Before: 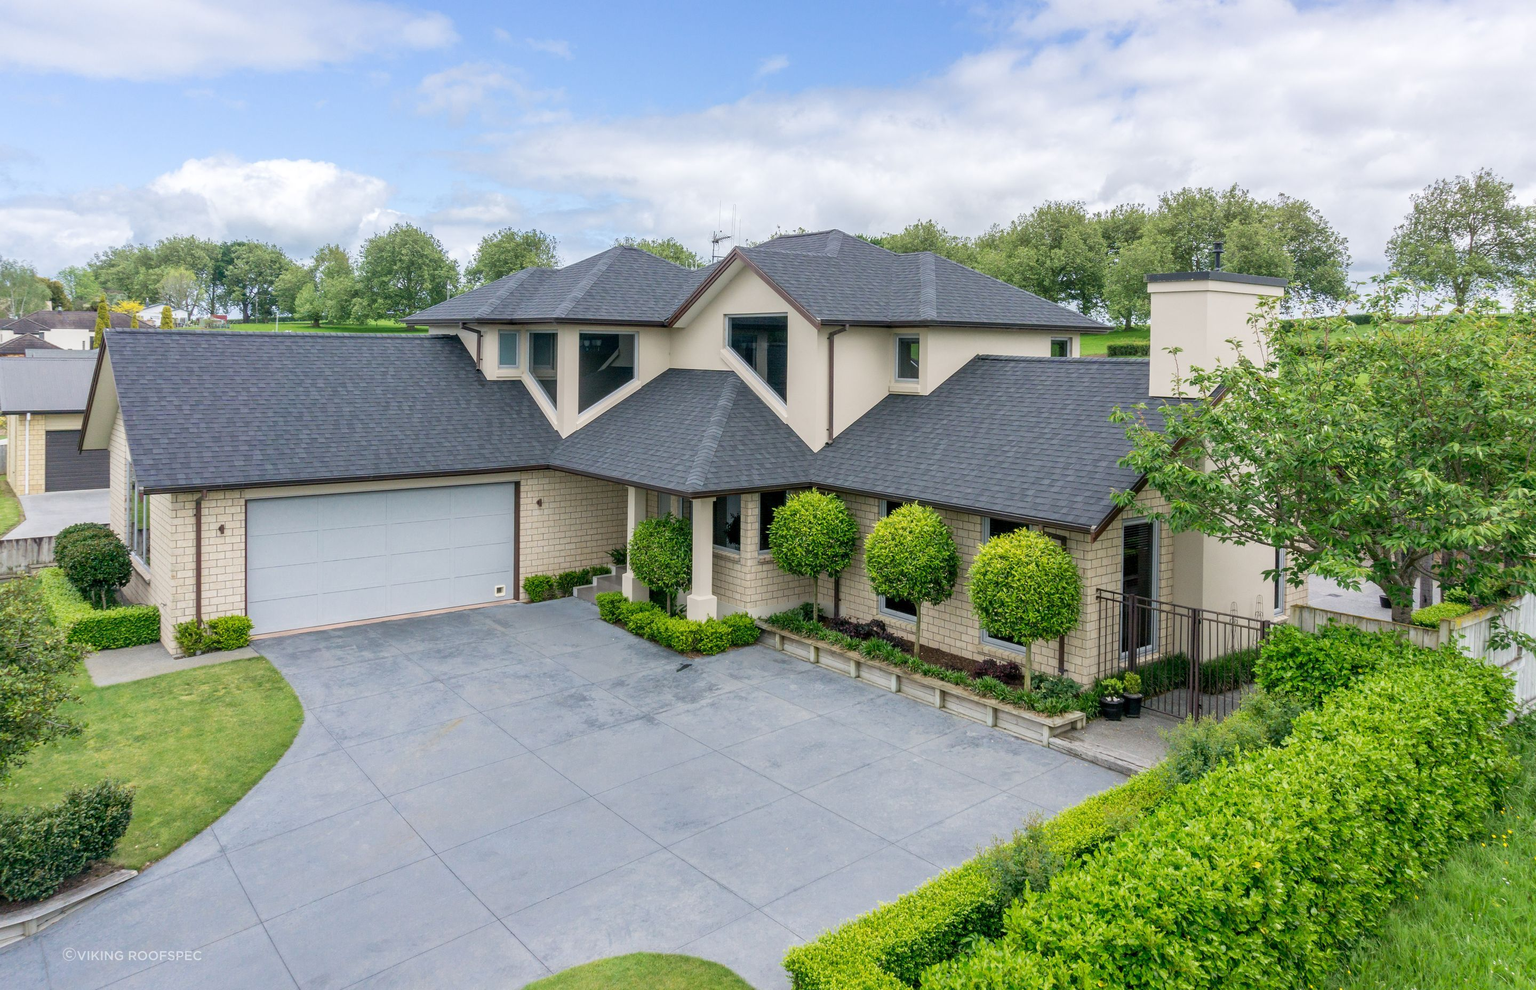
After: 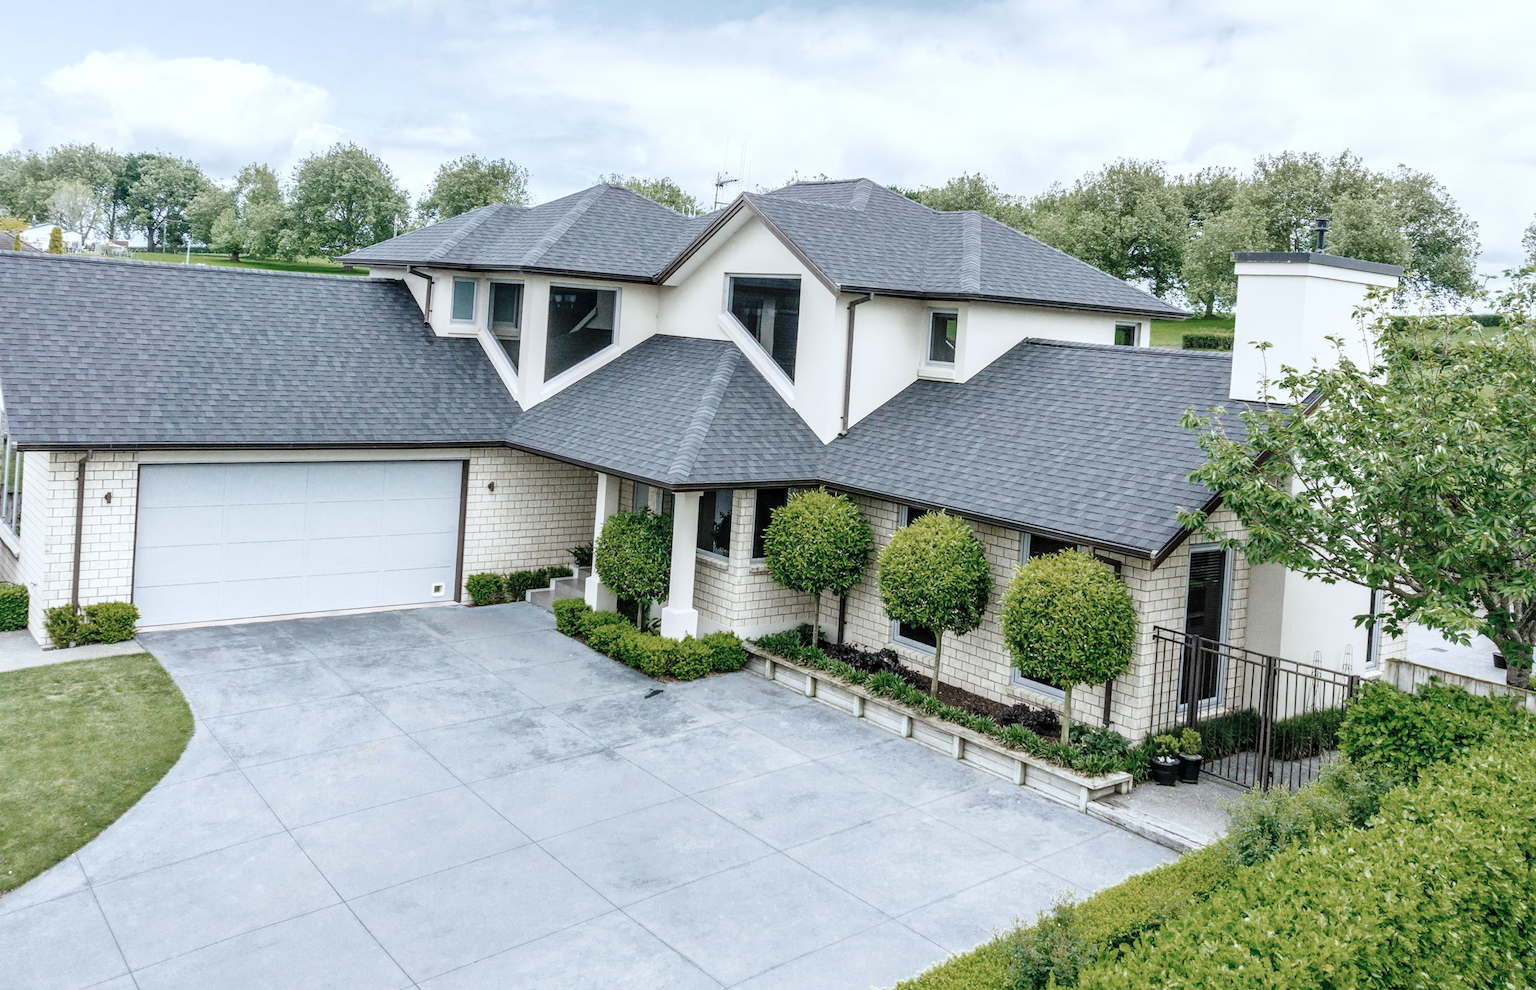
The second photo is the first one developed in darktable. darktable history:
color balance rgb: perceptual saturation grading › global saturation 16.022%
exposure: exposure 0.427 EV, compensate exposure bias true, compensate highlight preservation false
shadows and highlights: shadows 25.51, highlights -26.31
base curve: curves: ch0 [(0, 0) (0.036, 0.025) (0.121, 0.166) (0.206, 0.329) (0.605, 0.79) (1, 1)], preserve colors none
color correction: highlights a* -4.06, highlights b* -10.93
local contrast: on, module defaults
color zones: curves: ch0 [(0, 0.487) (0.241, 0.395) (0.434, 0.373) (0.658, 0.412) (0.838, 0.487)]; ch1 [(0, 0) (0.053, 0.053) (0.211, 0.202) (0.579, 0.259) (0.781, 0.241)]
crop and rotate: angle -3.11°, left 5.09%, top 5.226%, right 4.779%, bottom 4.591%
